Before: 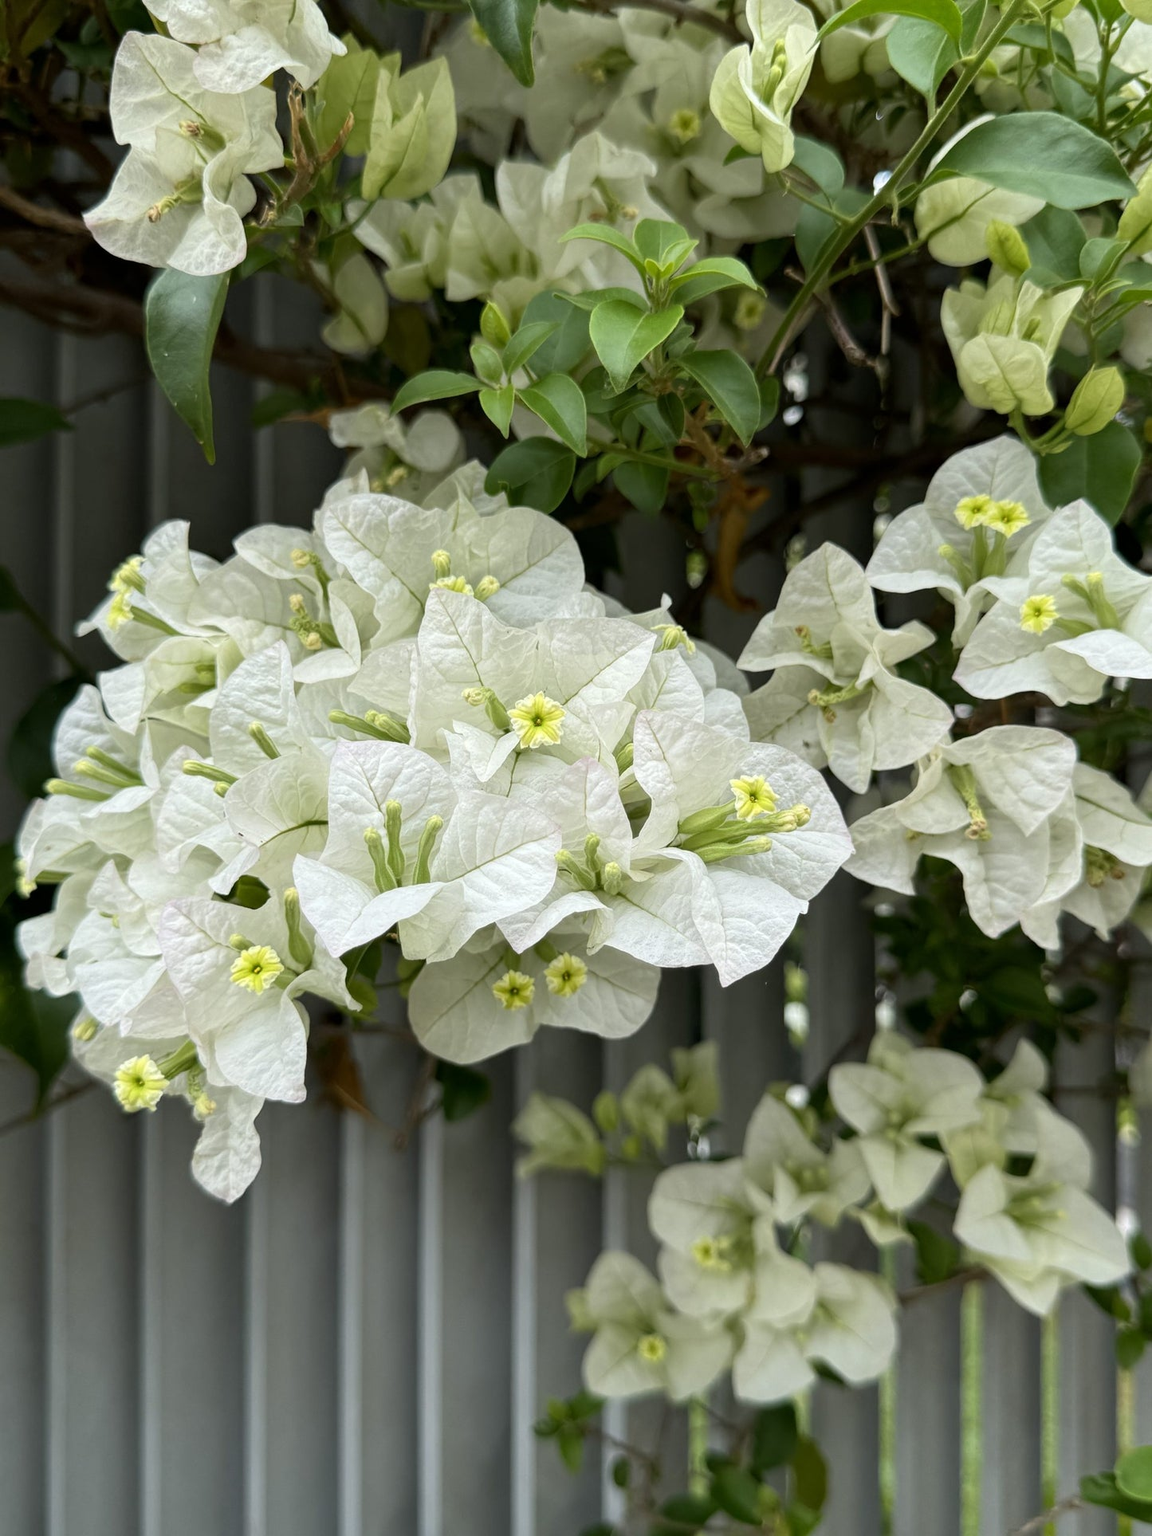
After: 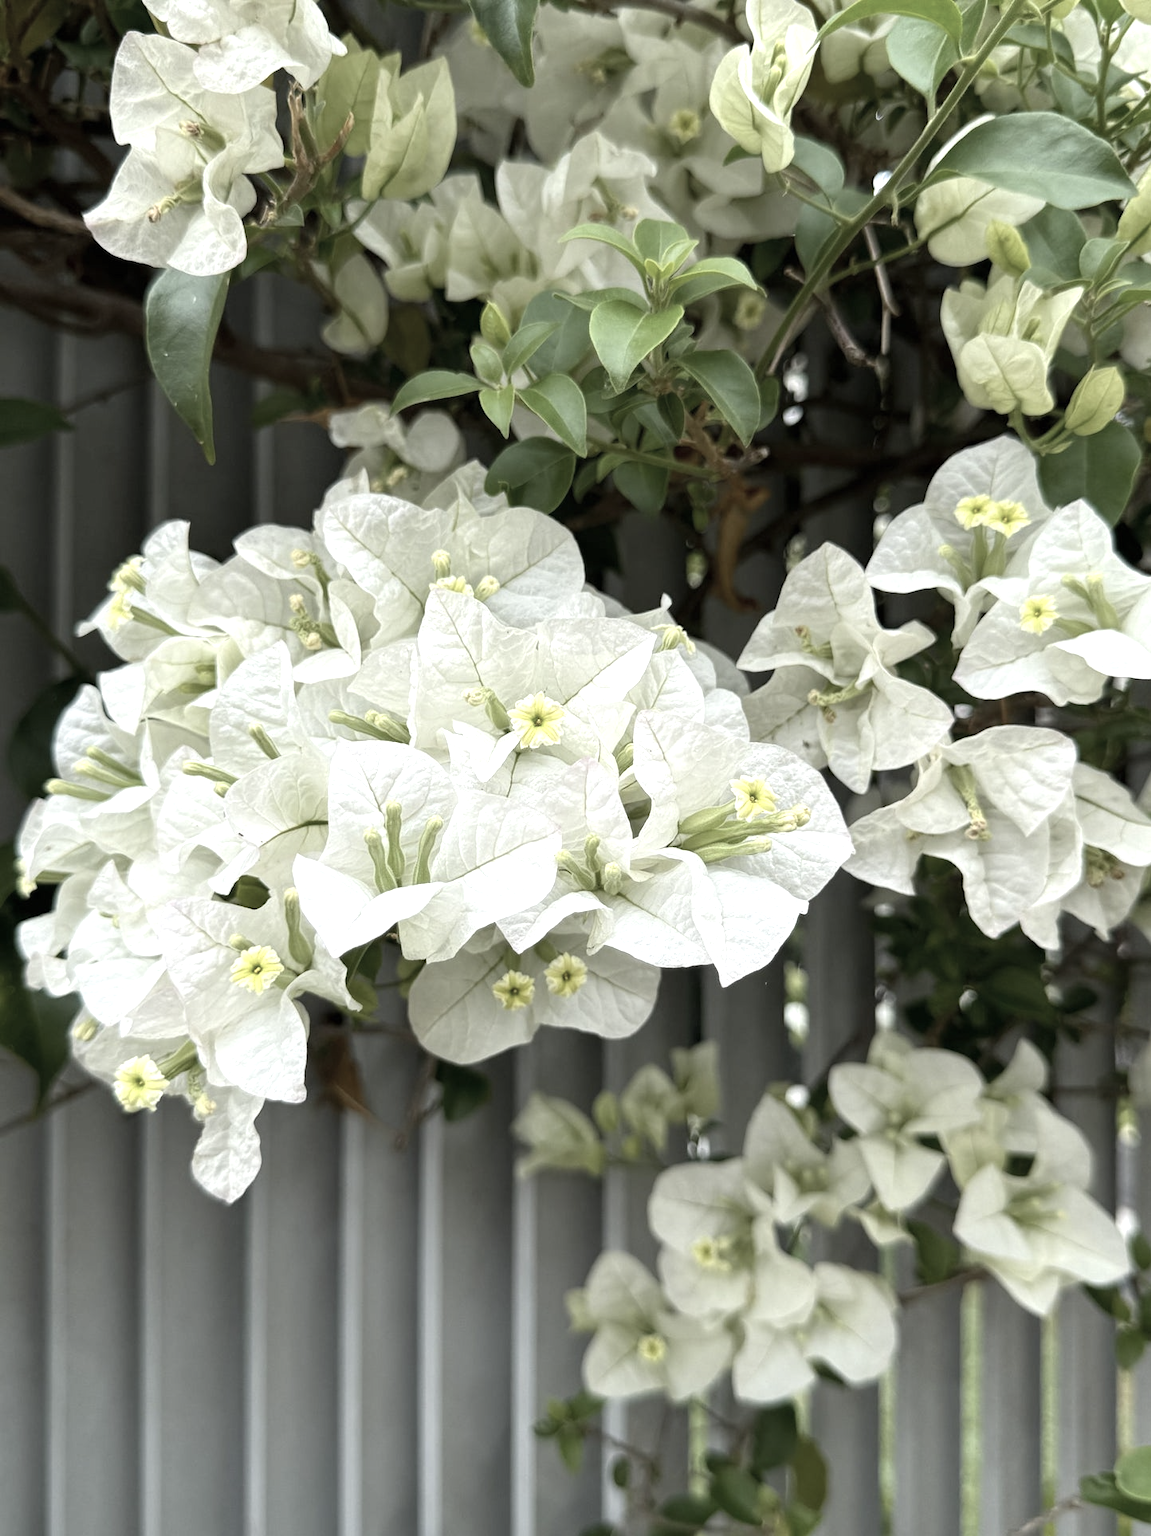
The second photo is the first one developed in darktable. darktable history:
color correction: saturation 0.57
exposure: black level correction 0, exposure 0.5 EV, compensate highlight preservation false
